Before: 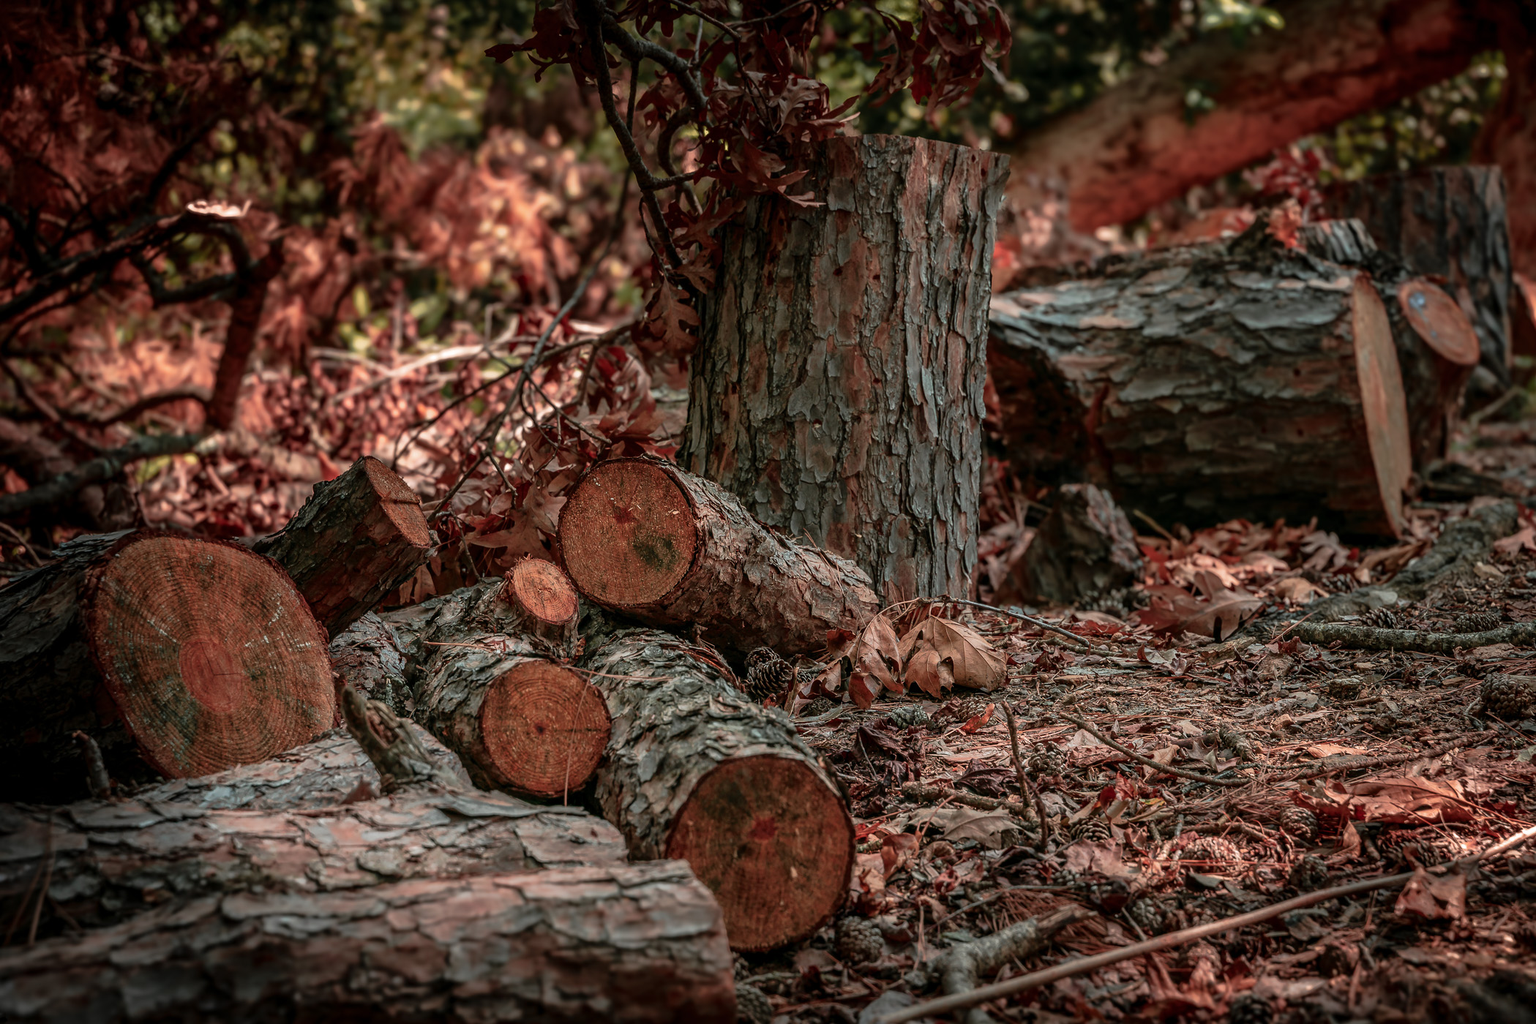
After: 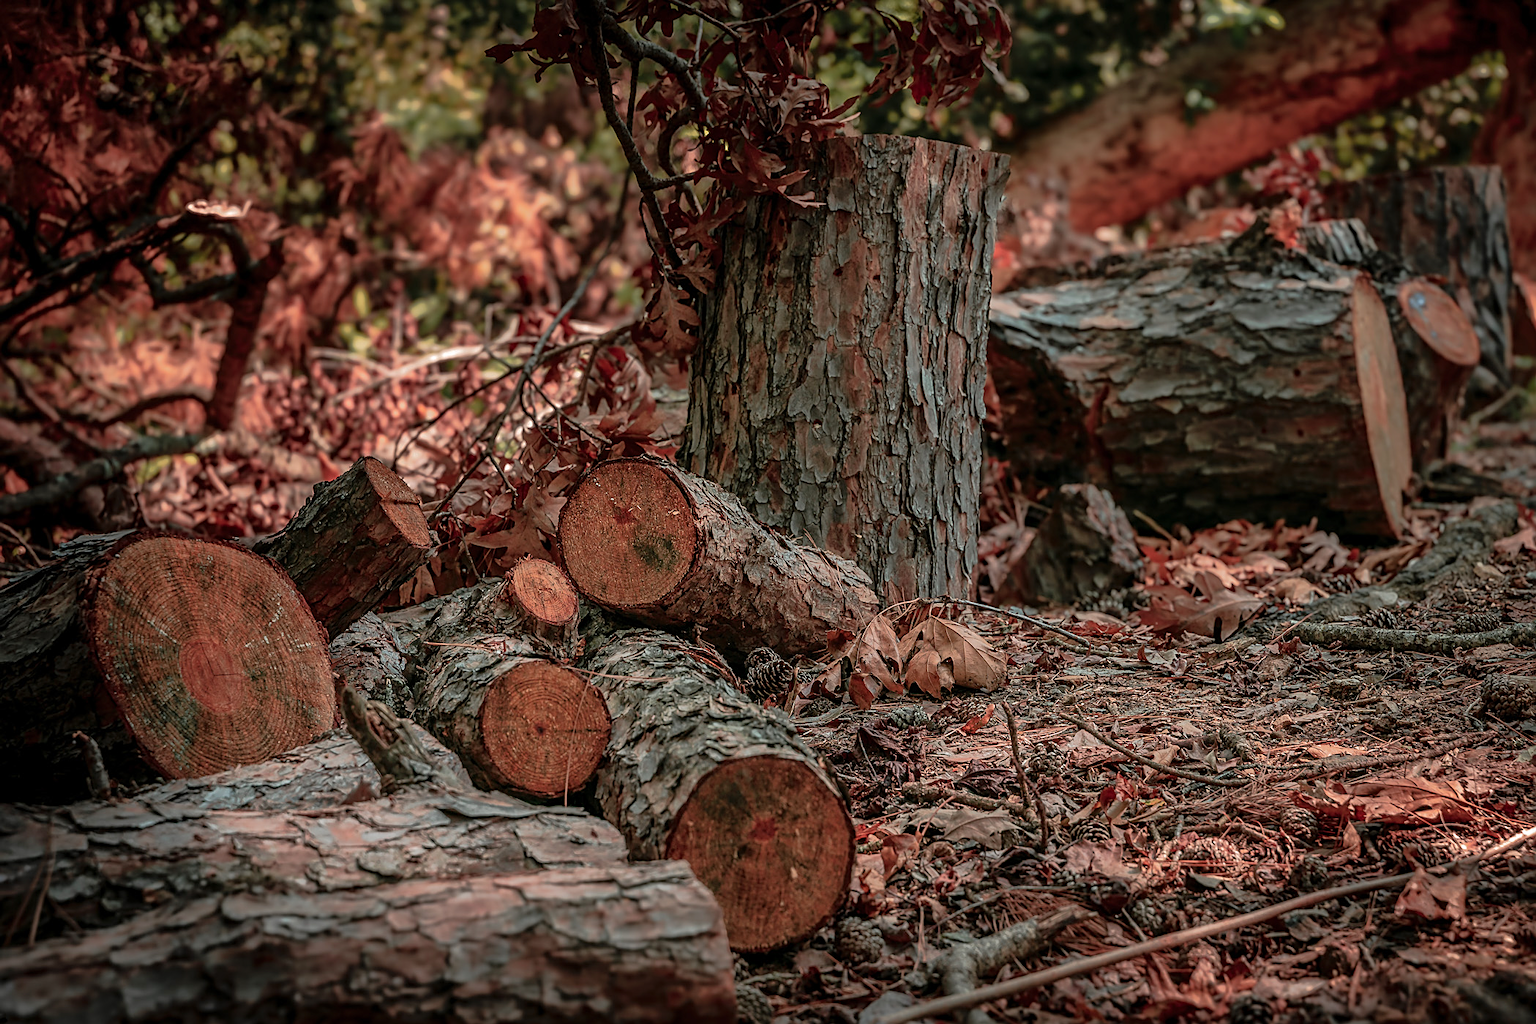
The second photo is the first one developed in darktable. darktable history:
shadows and highlights: shadows 40, highlights -60
sharpen: on, module defaults
